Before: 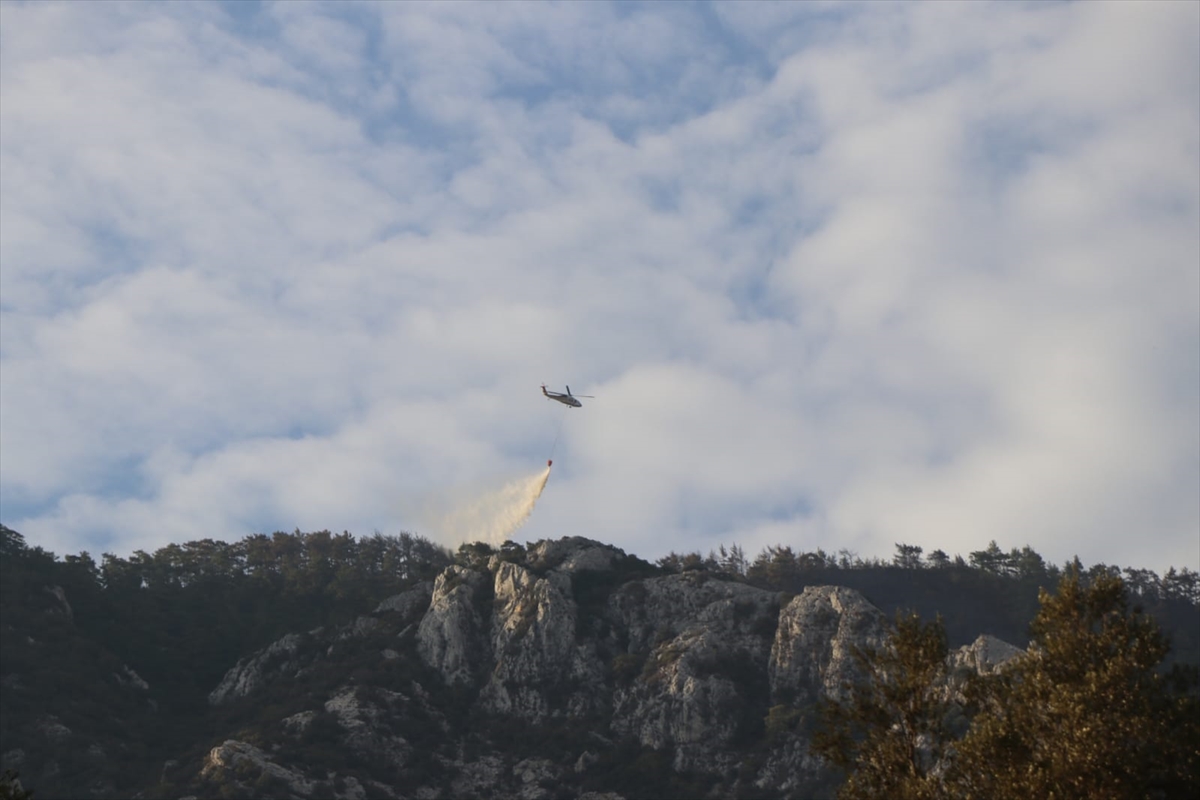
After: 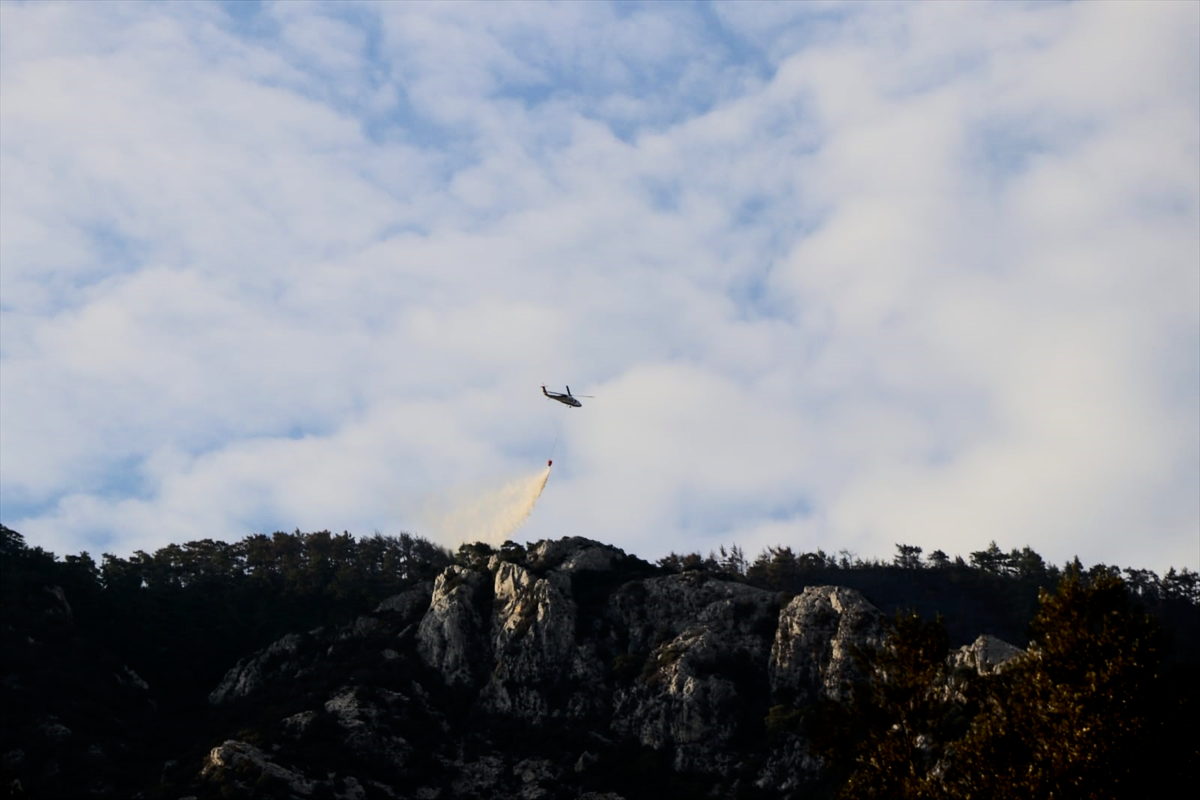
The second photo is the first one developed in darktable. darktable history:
levels: levels [0, 0.498, 1]
contrast brightness saturation: contrast 0.28
filmic rgb: black relative exposure -4.21 EV, white relative exposure 5.11 EV, threshold 2.96 EV, hardness 2.1, contrast 1.169, enable highlight reconstruction true
color correction: highlights b* 0.031, saturation 1.36
